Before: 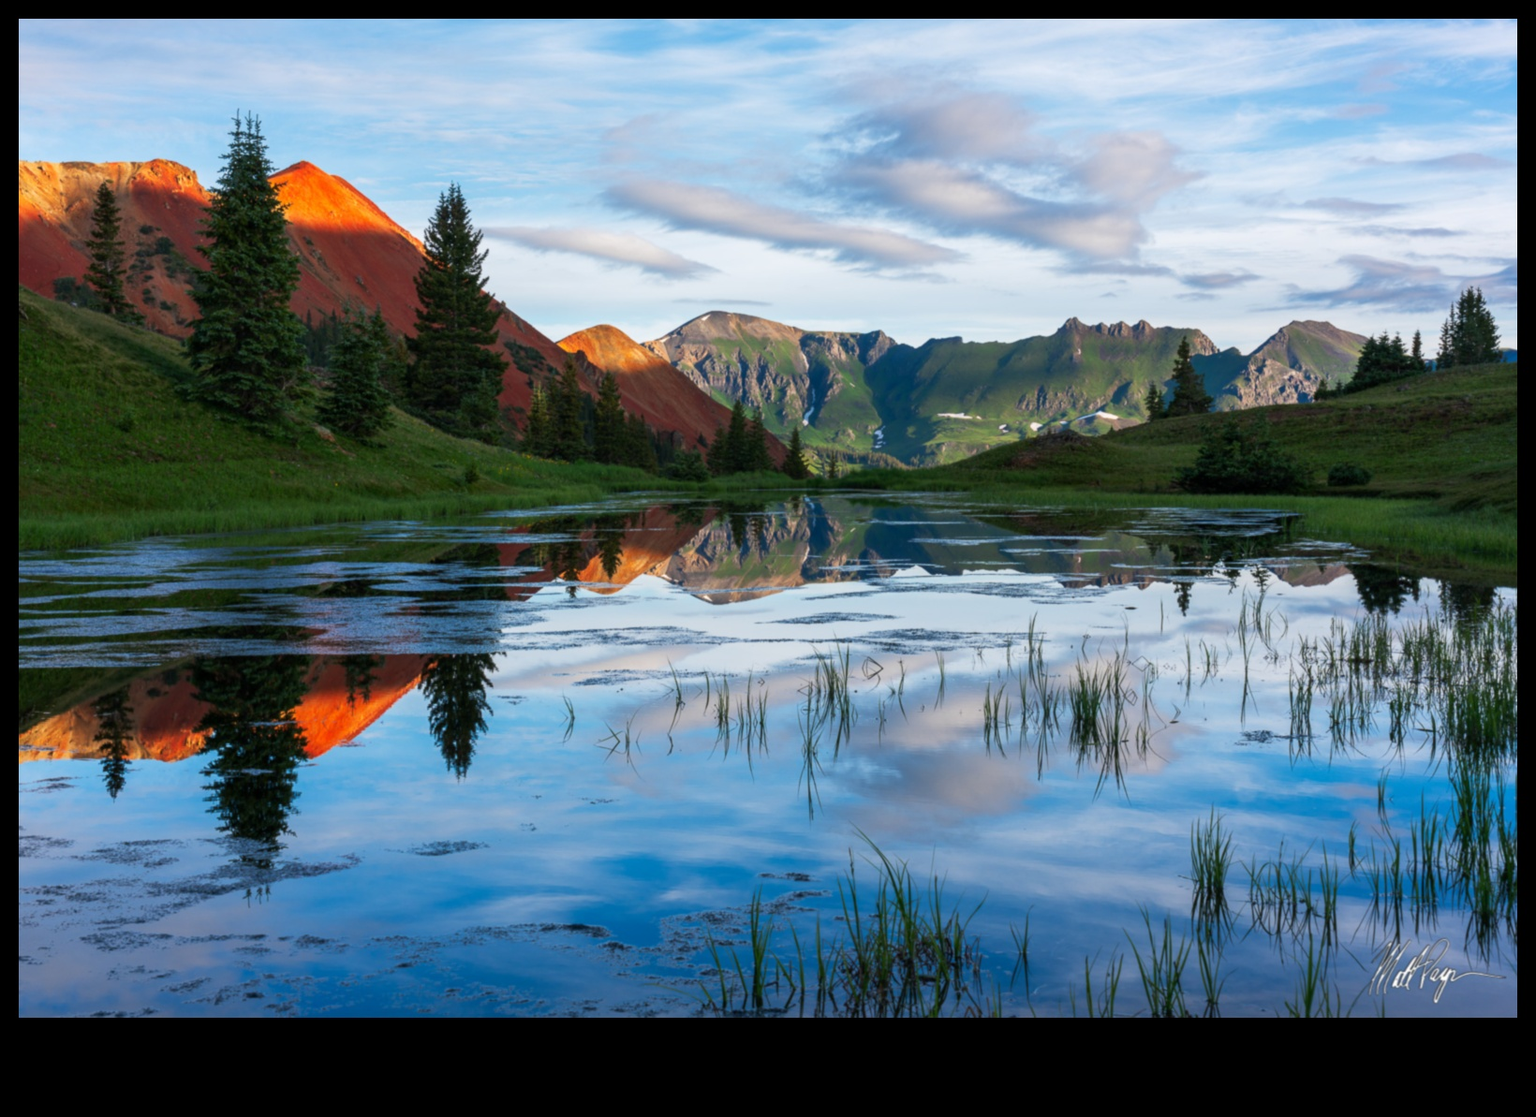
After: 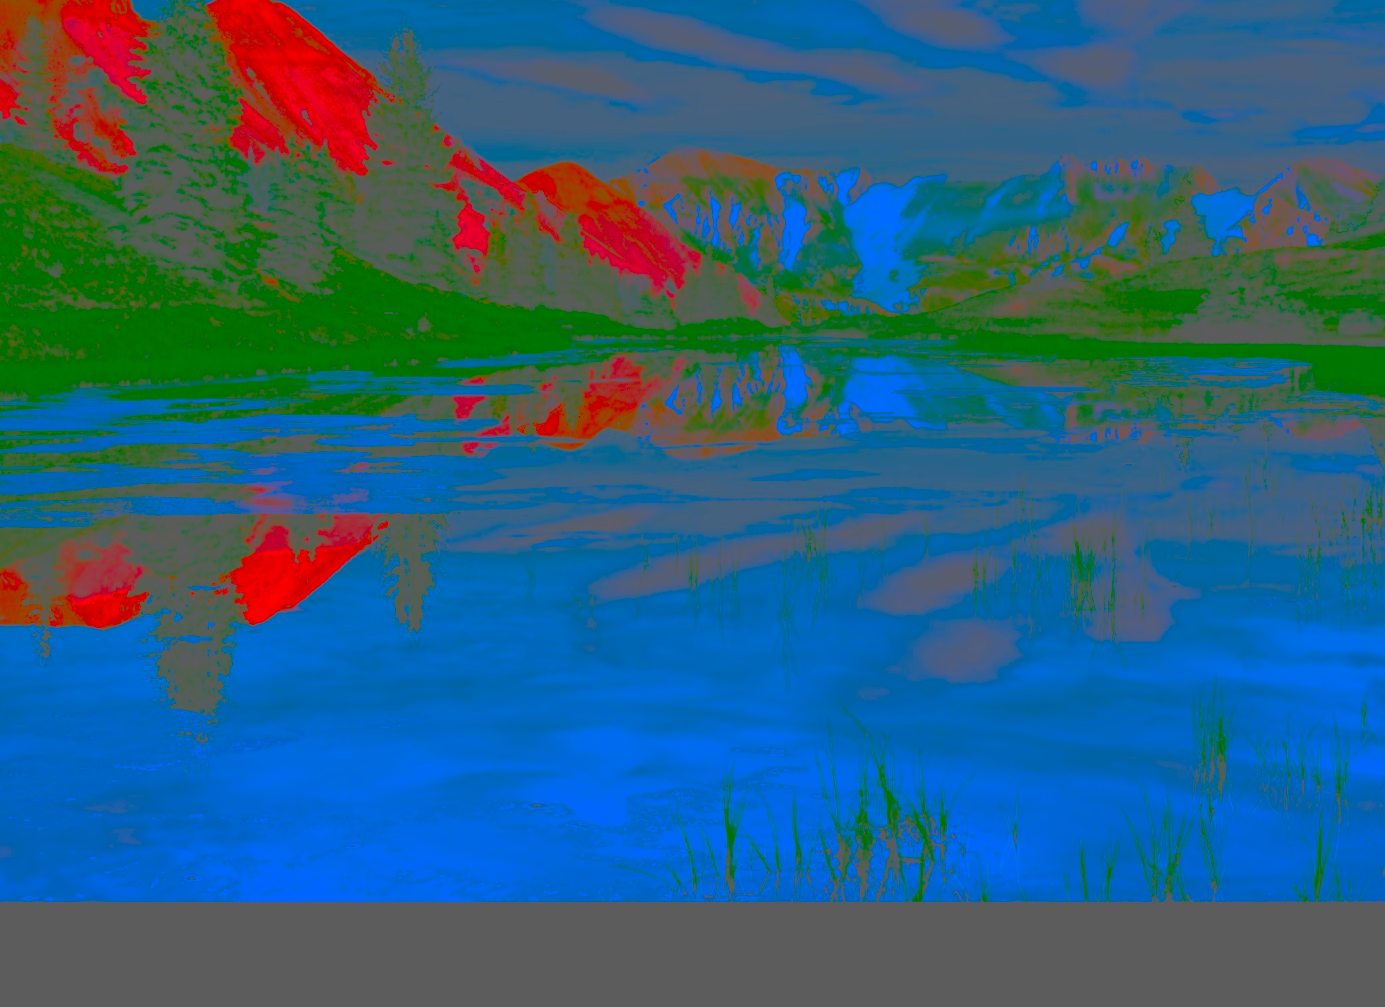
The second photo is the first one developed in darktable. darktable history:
contrast brightness saturation: contrast -0.99, brightness -0.17, saturation 0.75
crop and rotate: left 4.842%, top 15.51%, right 10.668%
exposure: black level correction 0.046, exposure -0.228 EV, compensate highlight preservation false
white balance: red 0.967, blue 1.049
local contrast: on, module defaults
sharpen: radius 1.967
